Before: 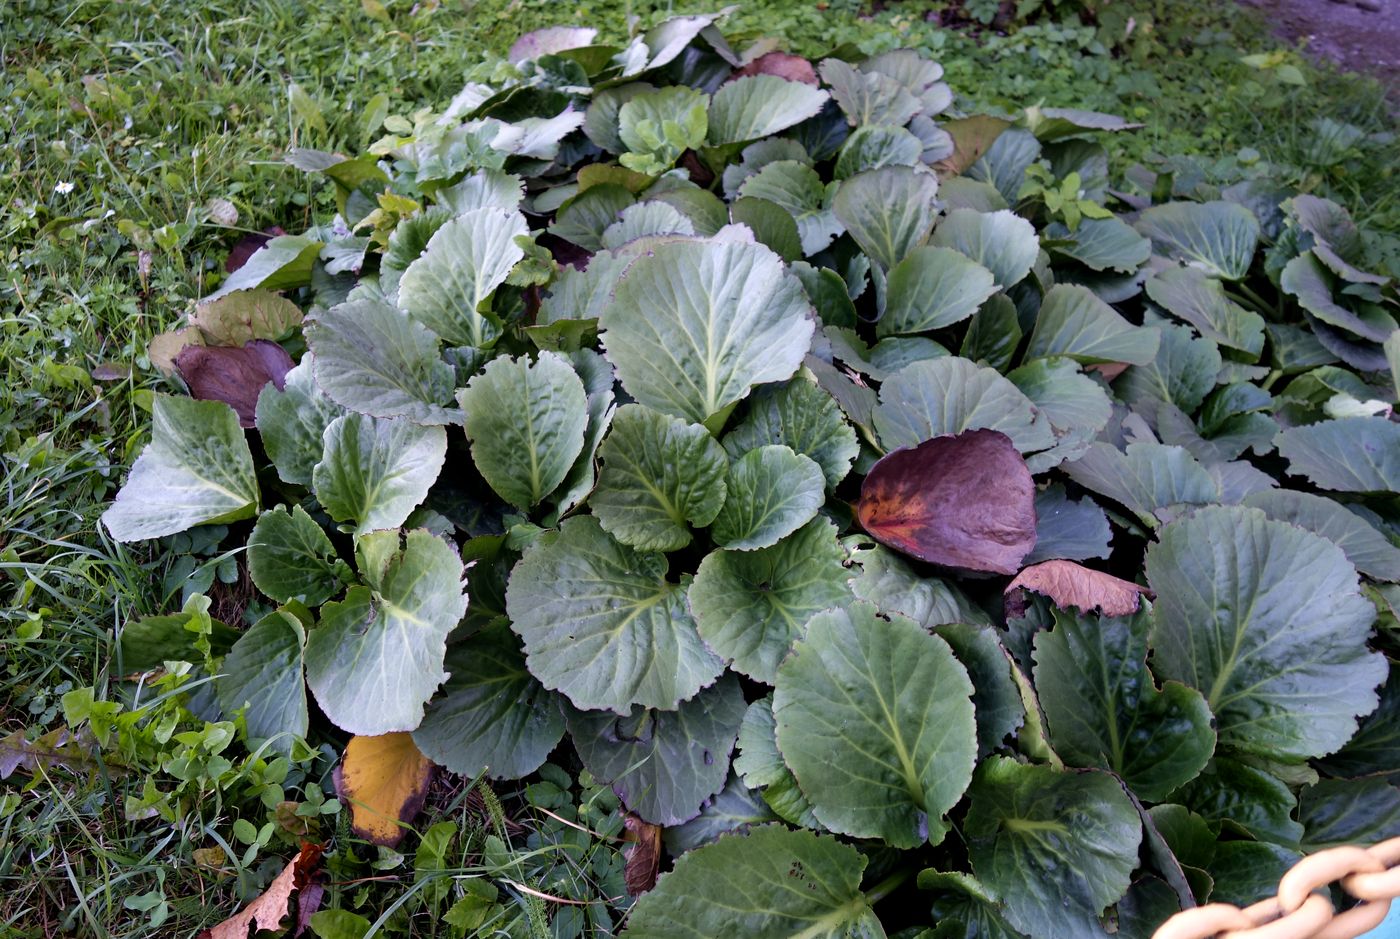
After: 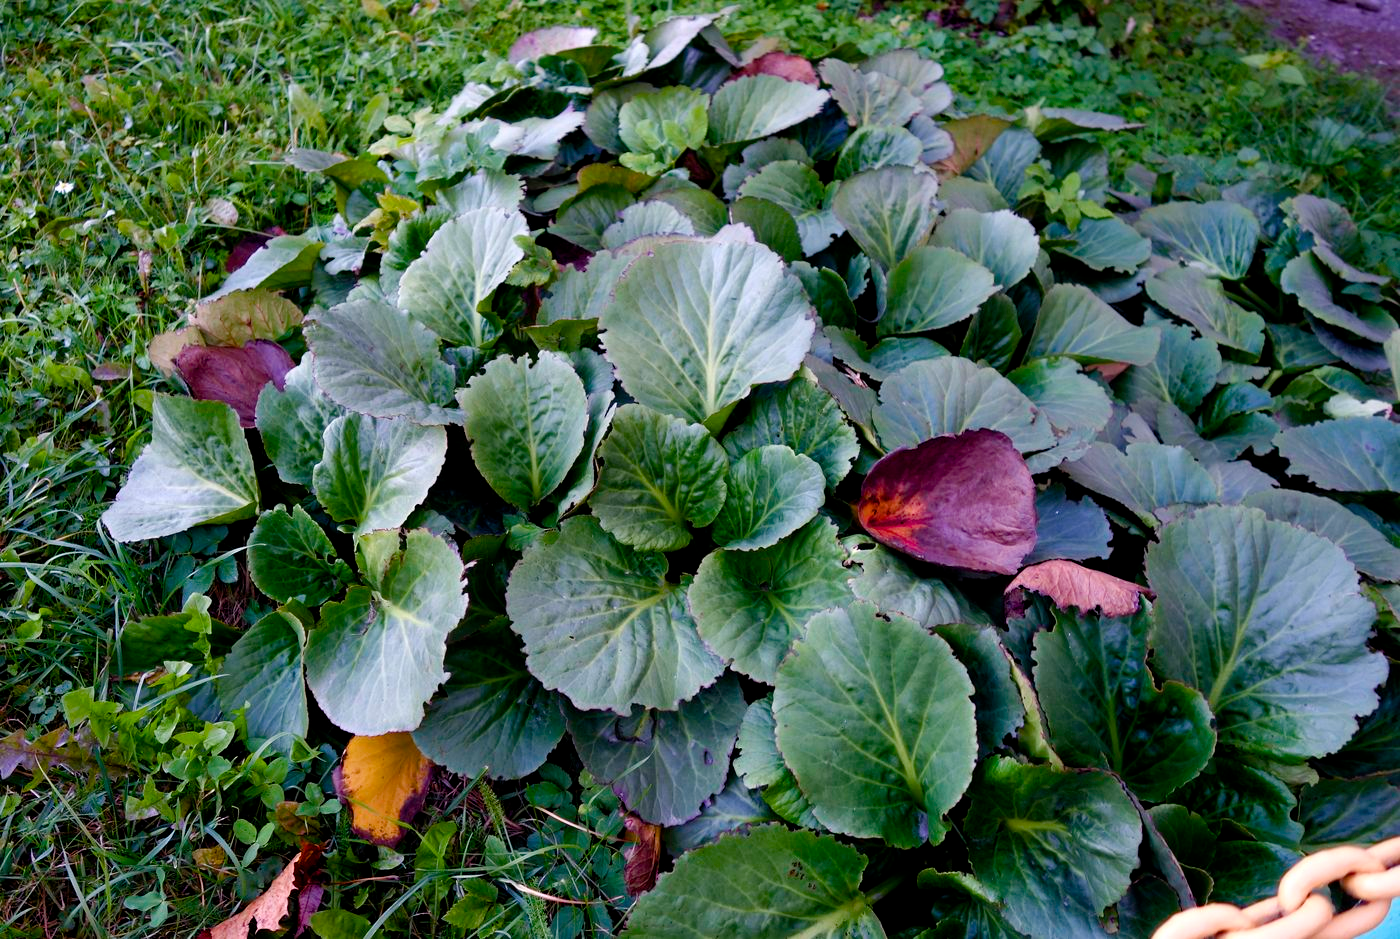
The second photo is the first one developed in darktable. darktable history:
color balance rgb: shadows lift › luminance -19.824%, perceptual saturation grading › global saturation 20%, perceptual saturation grading › highlights -25.867%, perceptual saturation grading › shadows 50.492%, global vibrance 9.187%
